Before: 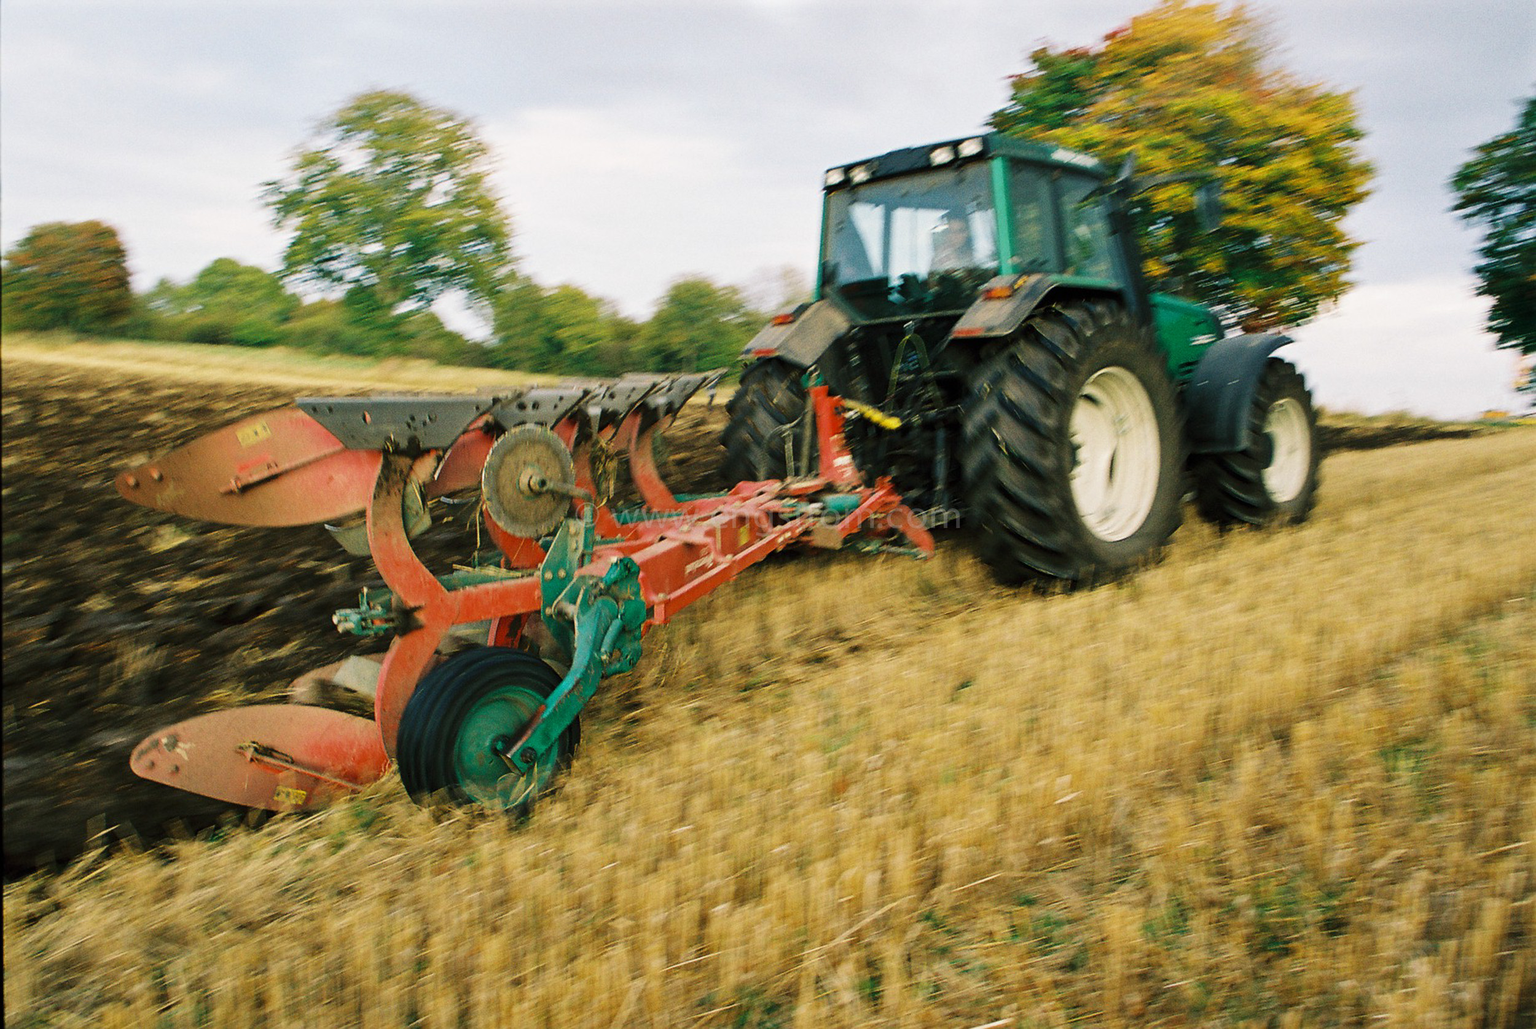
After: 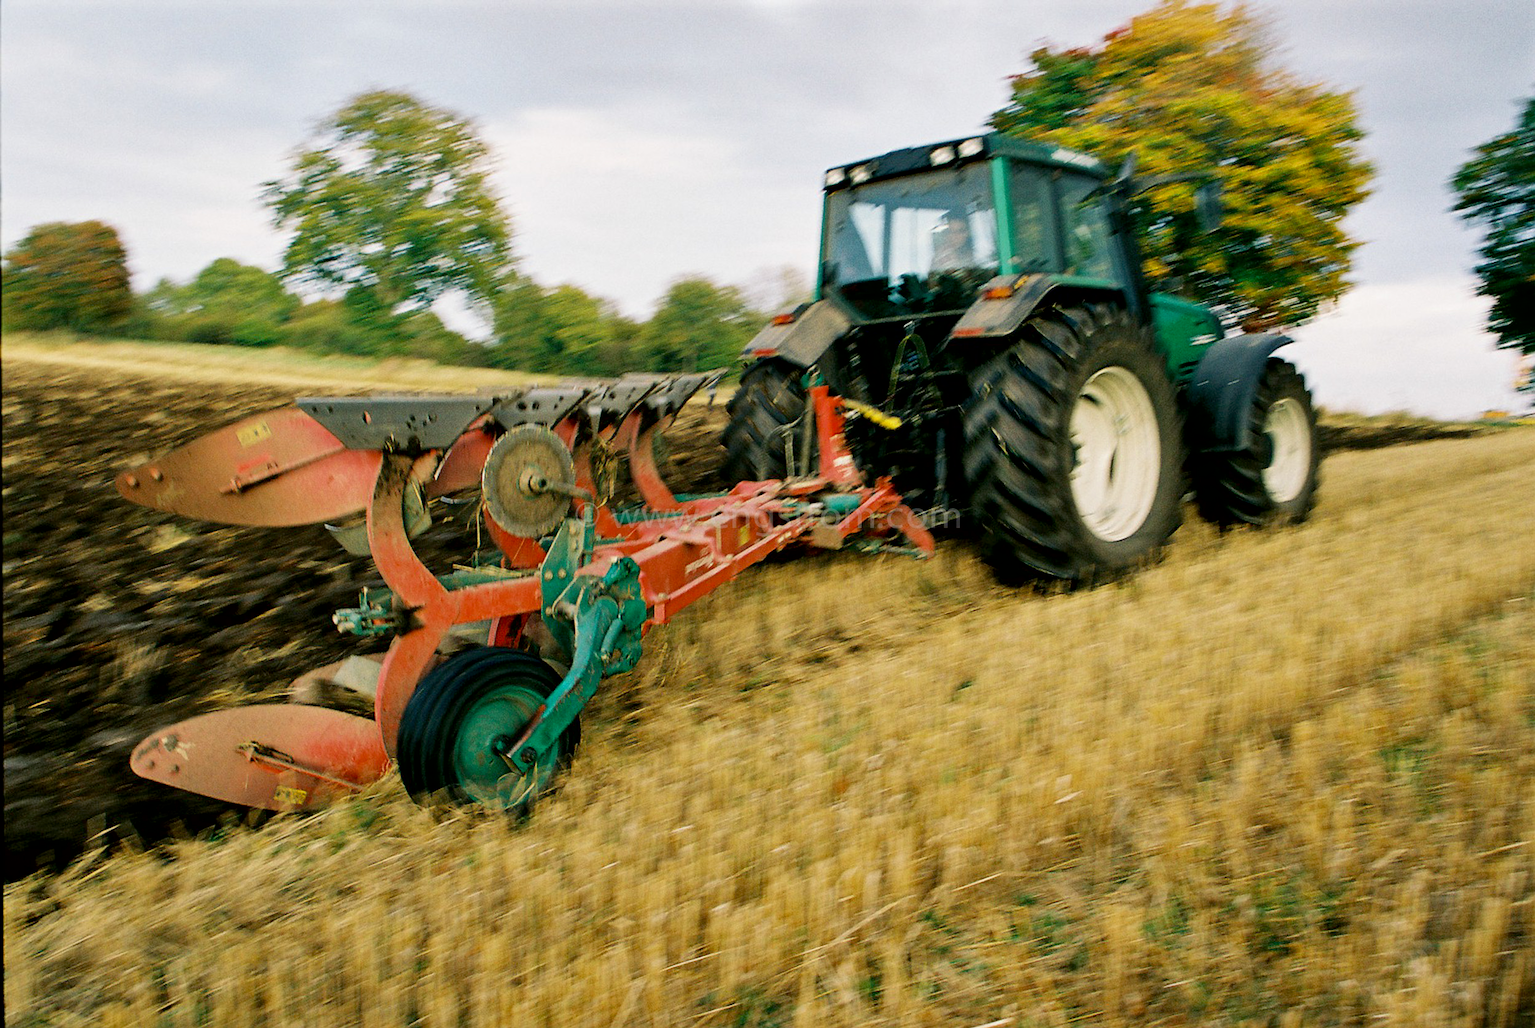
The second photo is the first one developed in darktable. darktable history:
exposure: black level correction 0.009, compensate highlight preservation false
shadows and highlights: radius 125.46, shadows 30.51, highlights -30.51, low approximation 0.01, soften with gaussian
